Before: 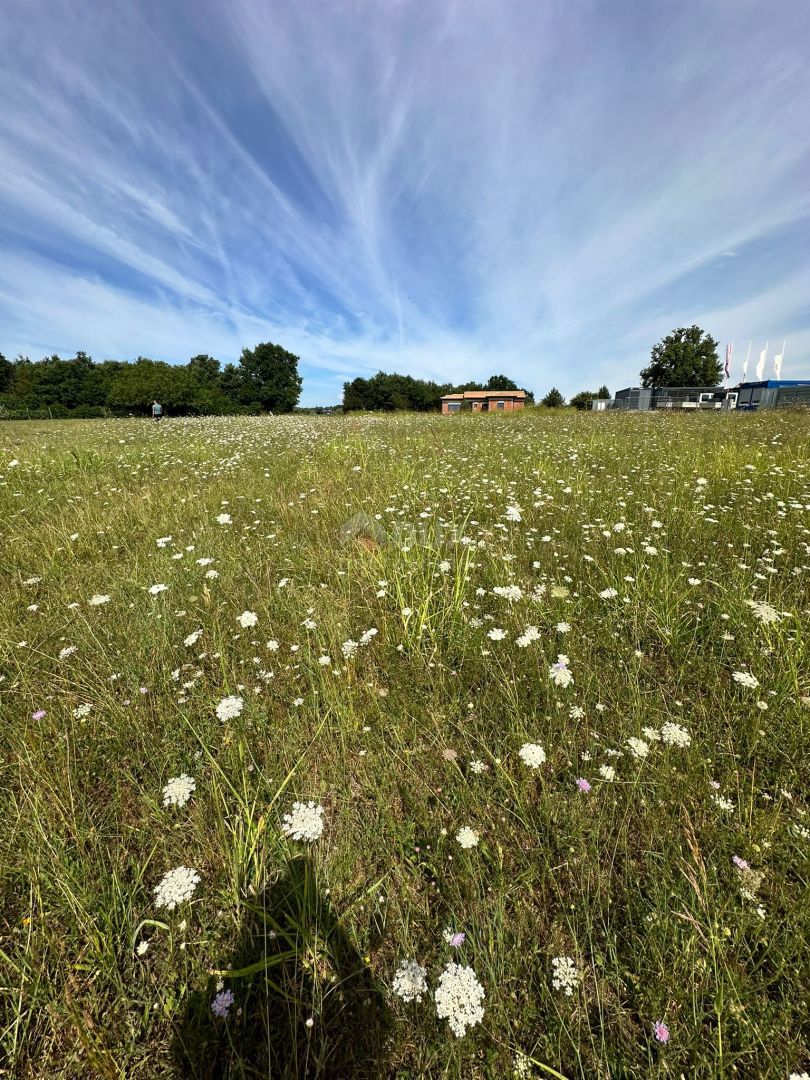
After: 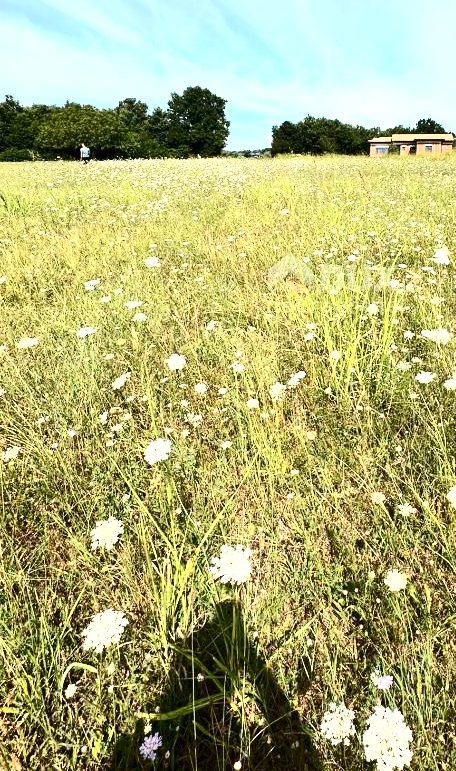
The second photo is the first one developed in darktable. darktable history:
exposure: exposure 1.089 EV, compensate highlight preservation false
crop: left 8.966%, top 23.852%, right 34.699%, bottom 4.703%
contrast brightness saturation: contrast 0.39, brightness 0.1
